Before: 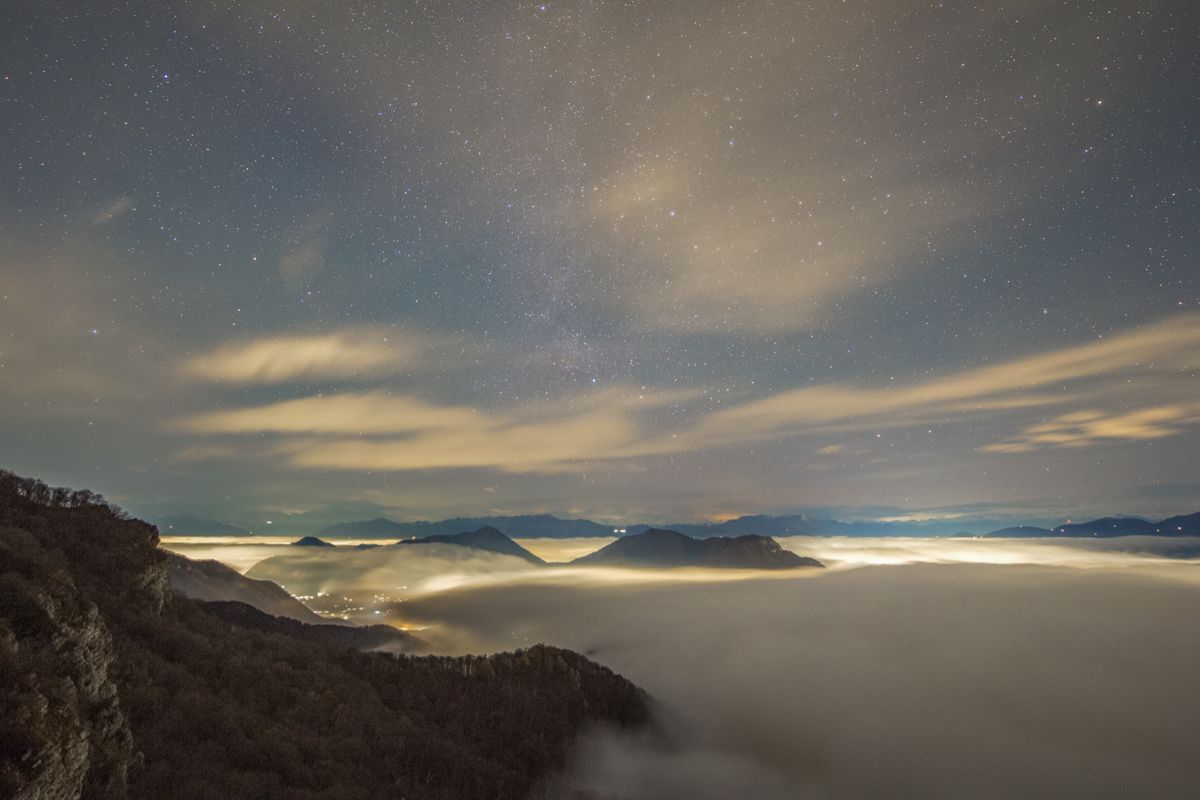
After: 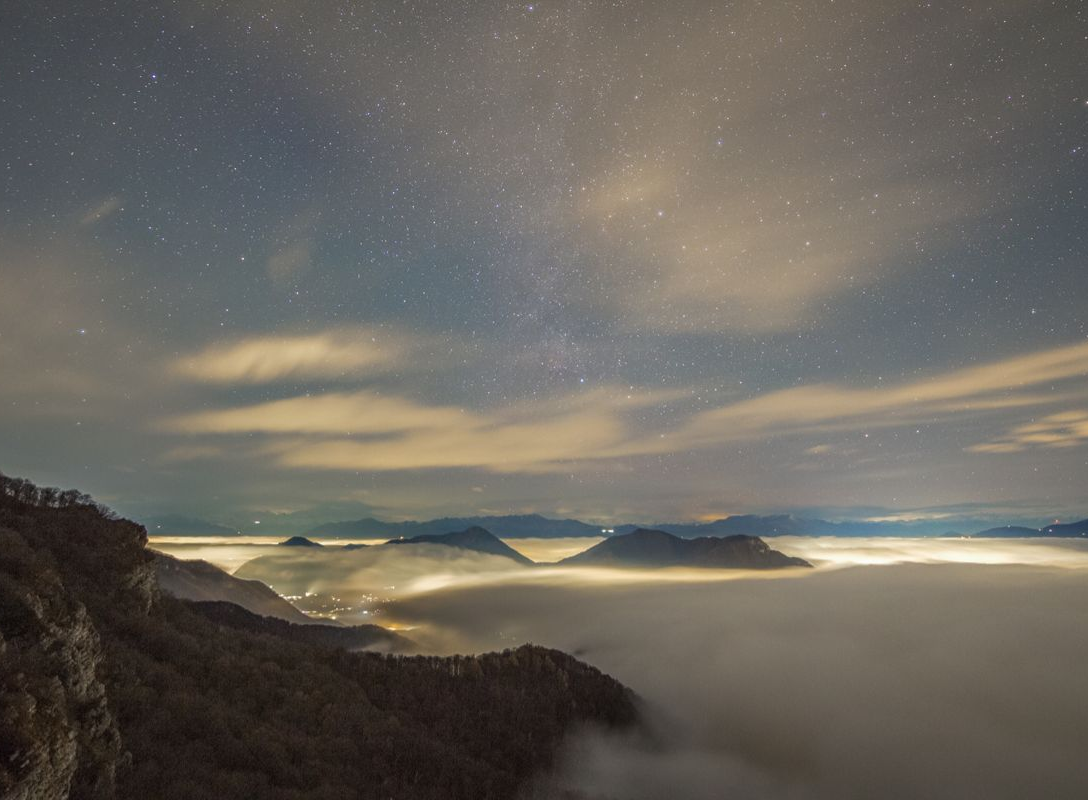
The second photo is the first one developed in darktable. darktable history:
crop and rotate: left 1.013%, right 8.307%
